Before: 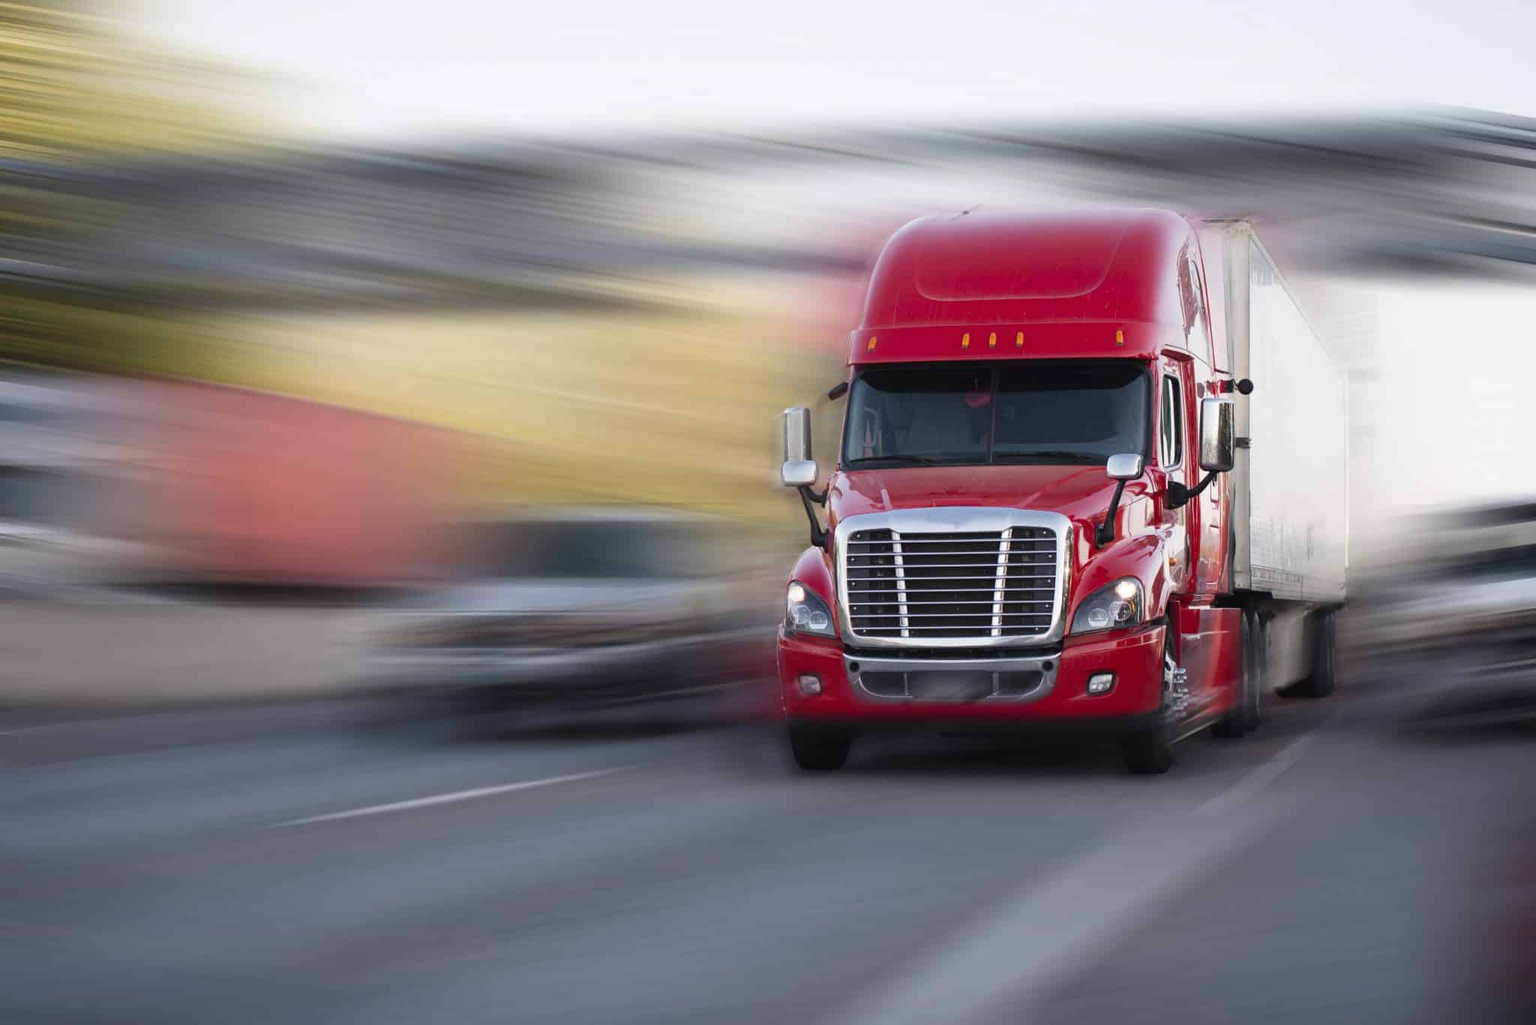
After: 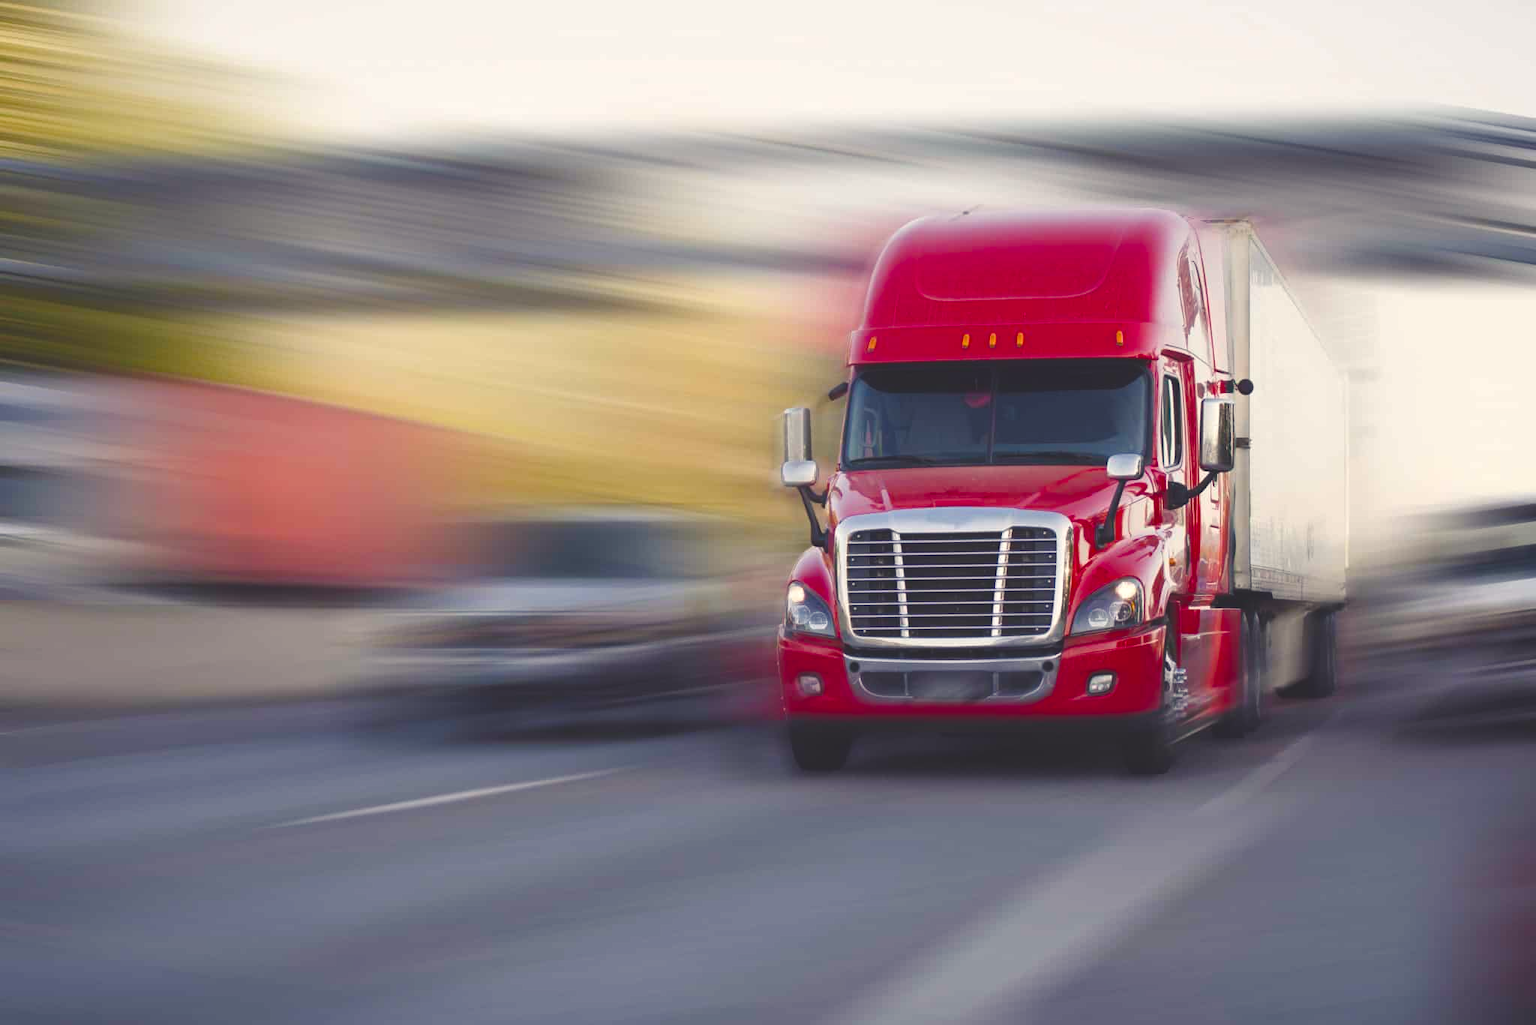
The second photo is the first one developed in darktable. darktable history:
tone equalizer: -7 EV 0.13 EV, smoothing diameter 25%, edges refinement/feathering 10, preserve details guided filter
color balance rgb: shadows lift › chroma 3%, shadows lift › hue 280.8°, power › hue 330°, highlights gain › chroma 3%, highlights gain › hue 75.6°, global offset › luminance 2%, perceptual saturation grading › global saturation 20%, perceptual saturation grading › highlights -25%, perceptual saturation grading › shadows 50%, global vibrance 20.33%
